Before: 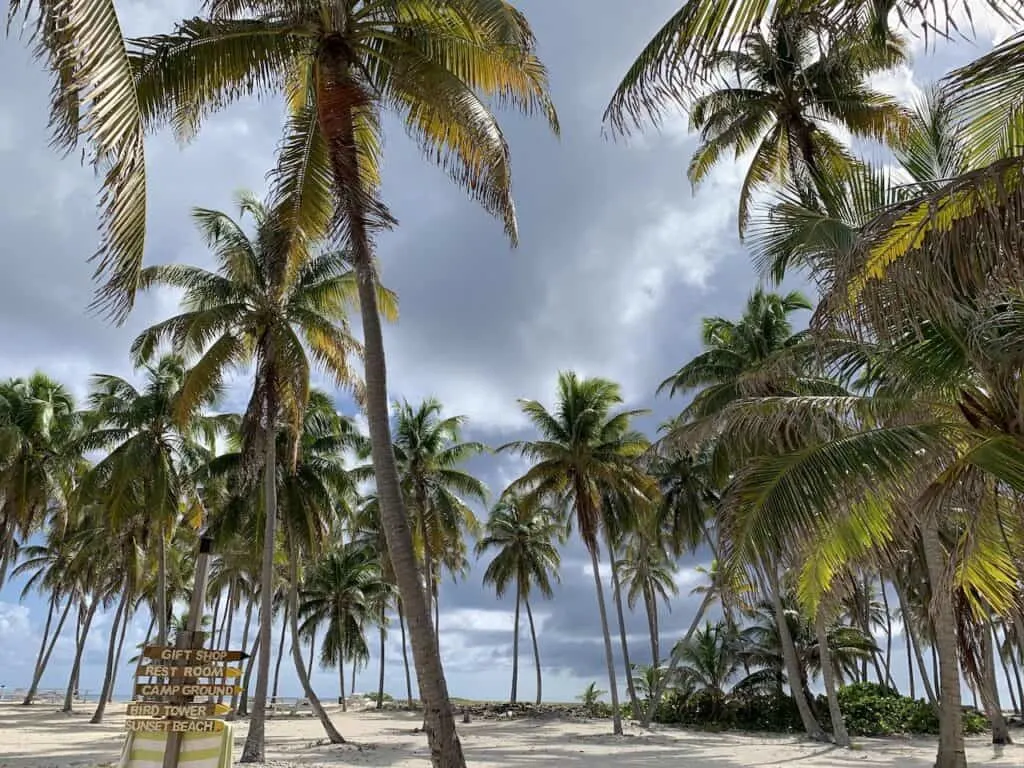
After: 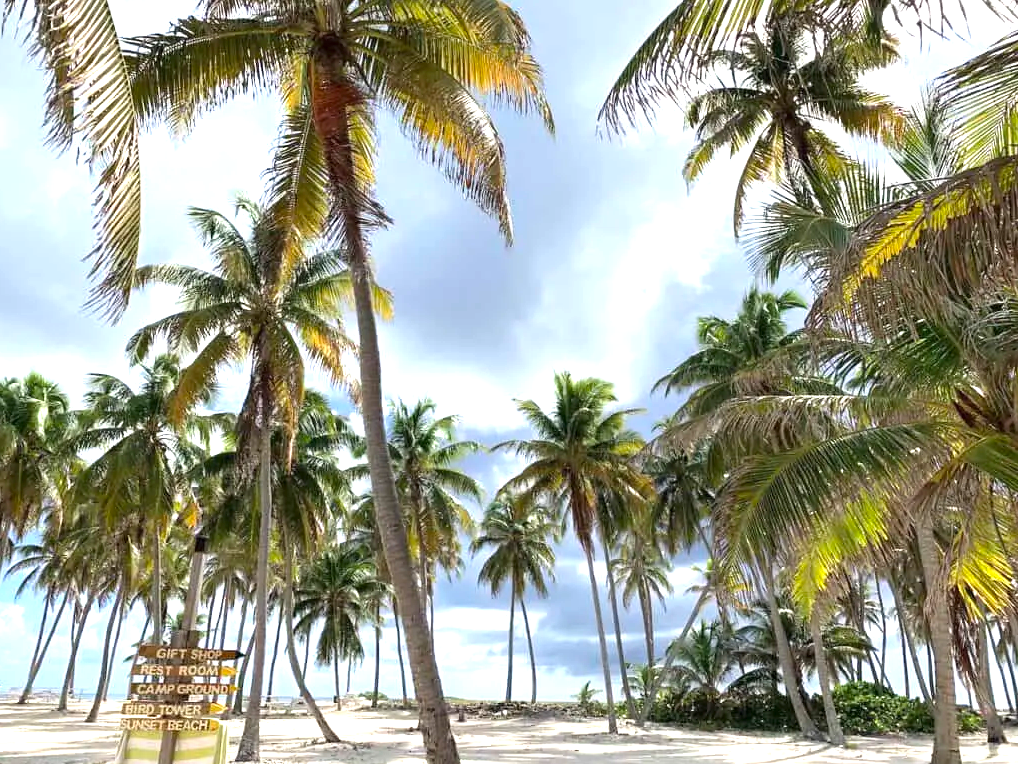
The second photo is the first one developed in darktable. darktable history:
exposure: black level correction 0, exposure 1.105 EV, compensate exposure bias true, compensate highlight preservation false
crop and rotate: left 0.572%, top 0.148%, bottom 0.334%
levels: mode automatic, levels [0, 0.618, 1]
